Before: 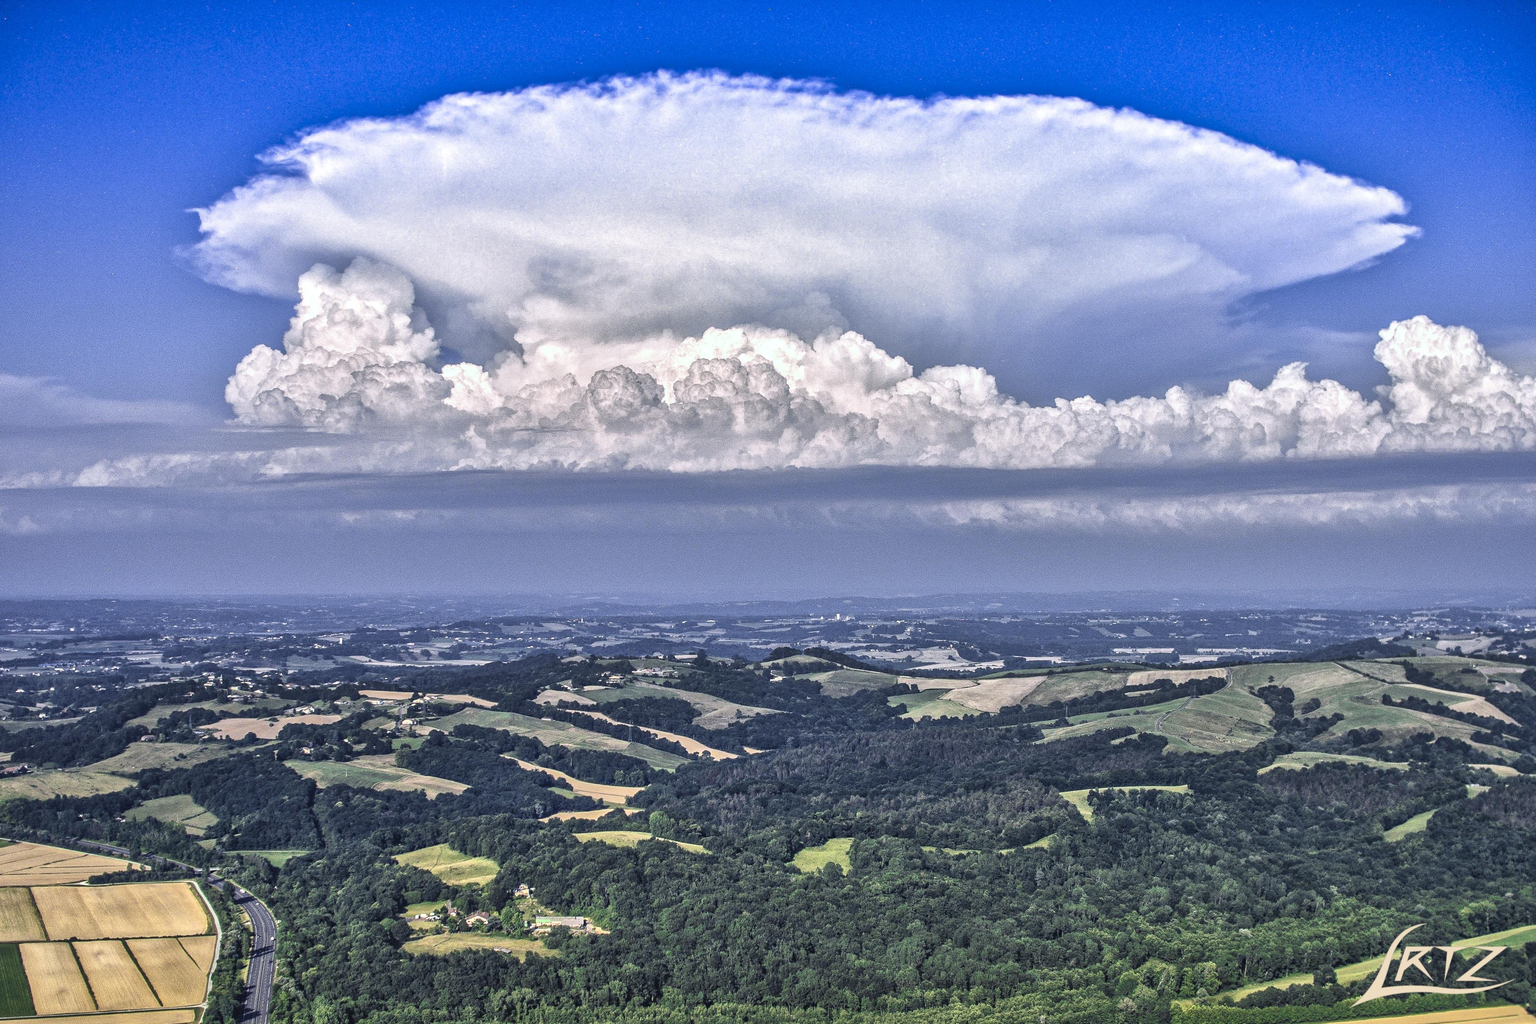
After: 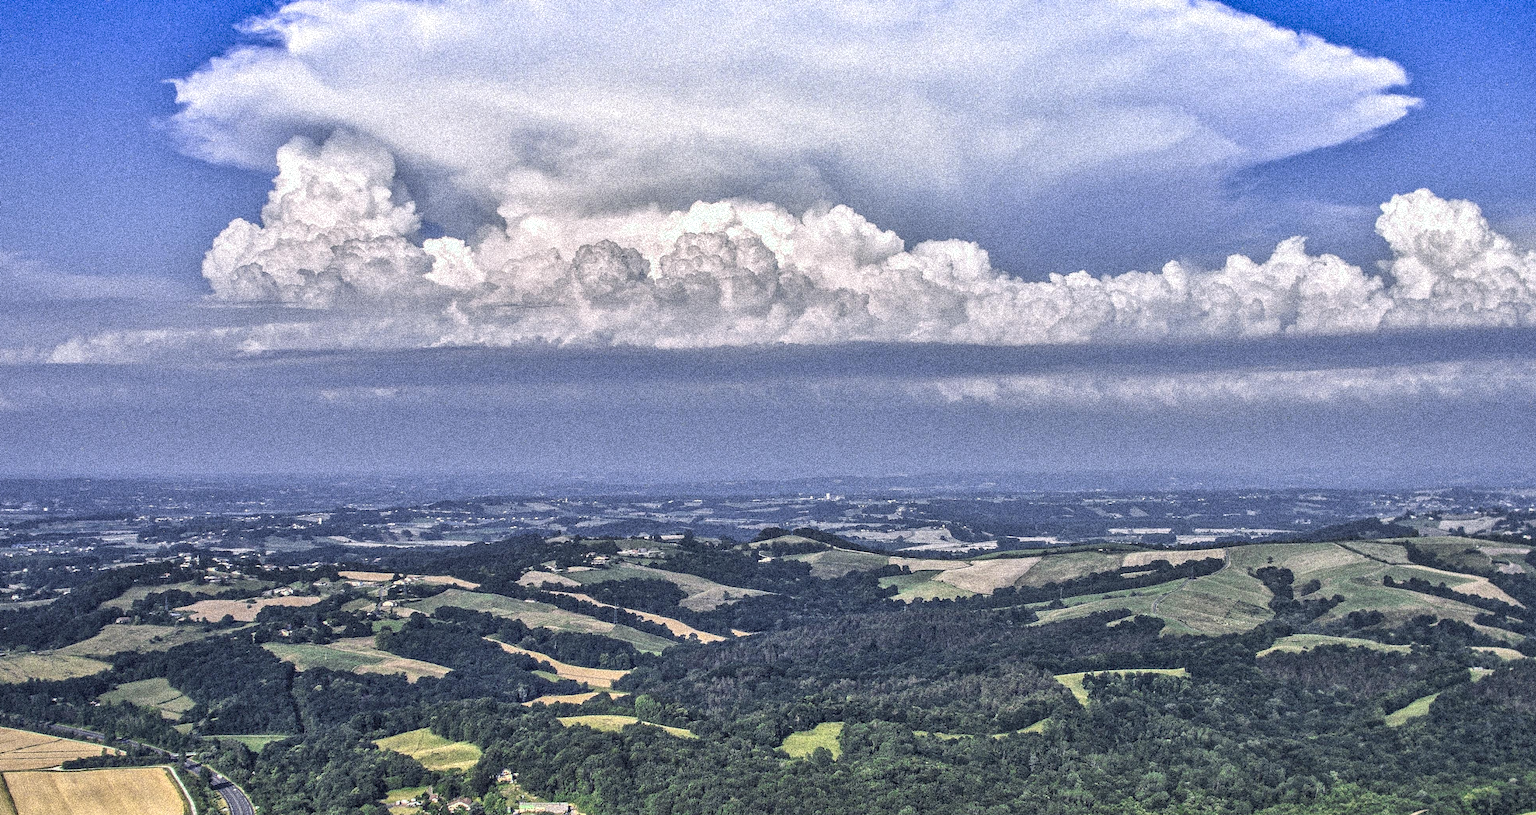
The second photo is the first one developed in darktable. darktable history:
grain: coarseness 3.75 ISO, strength 100%, mid-tones bias 0%
crop and rotate: left 1.814%, top 12.818%, right 0.25%, bottom 9.225%
